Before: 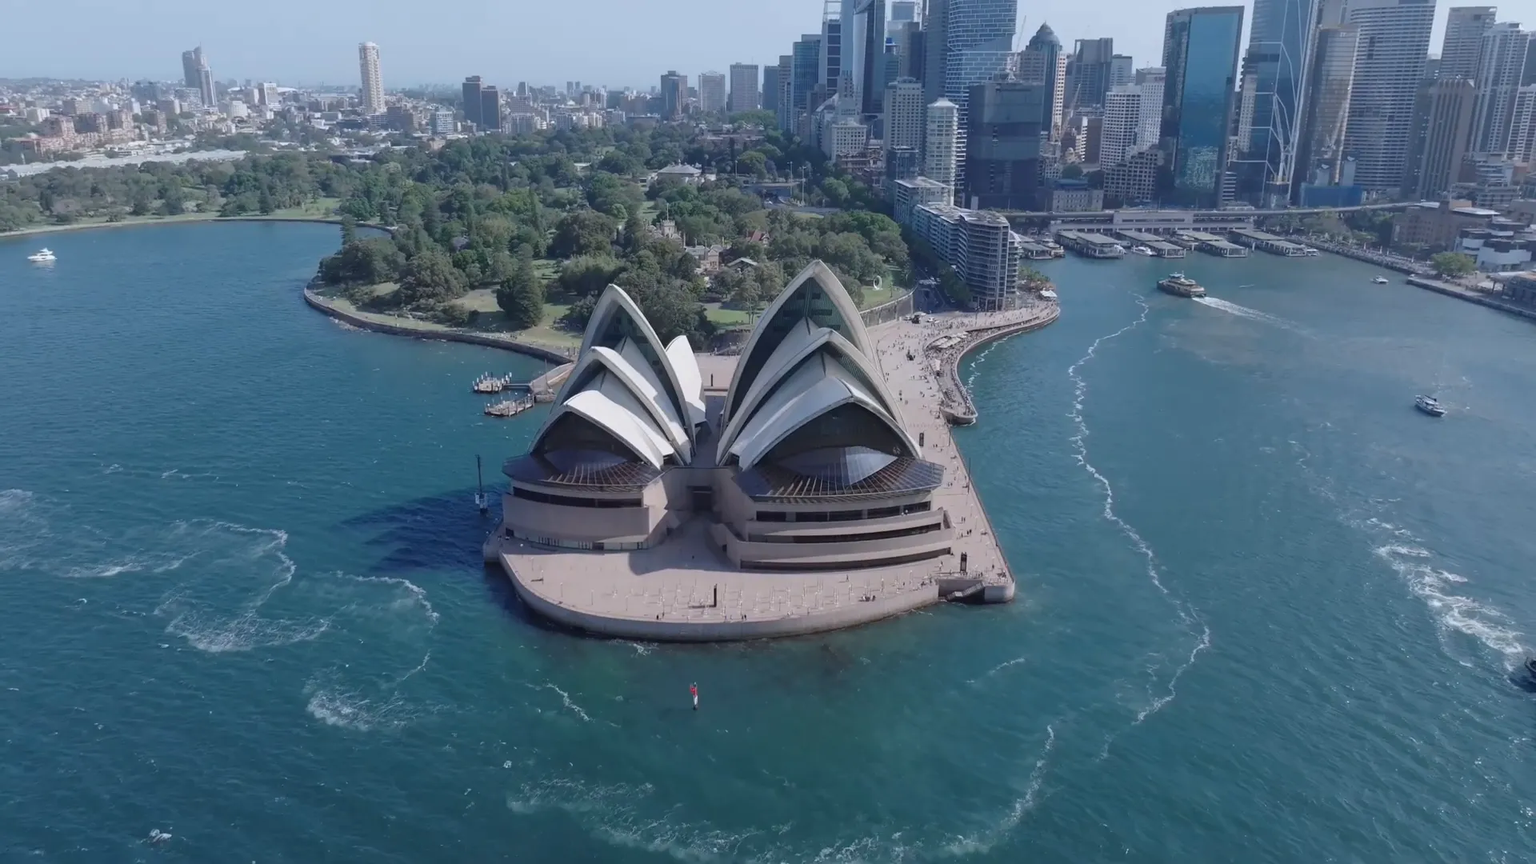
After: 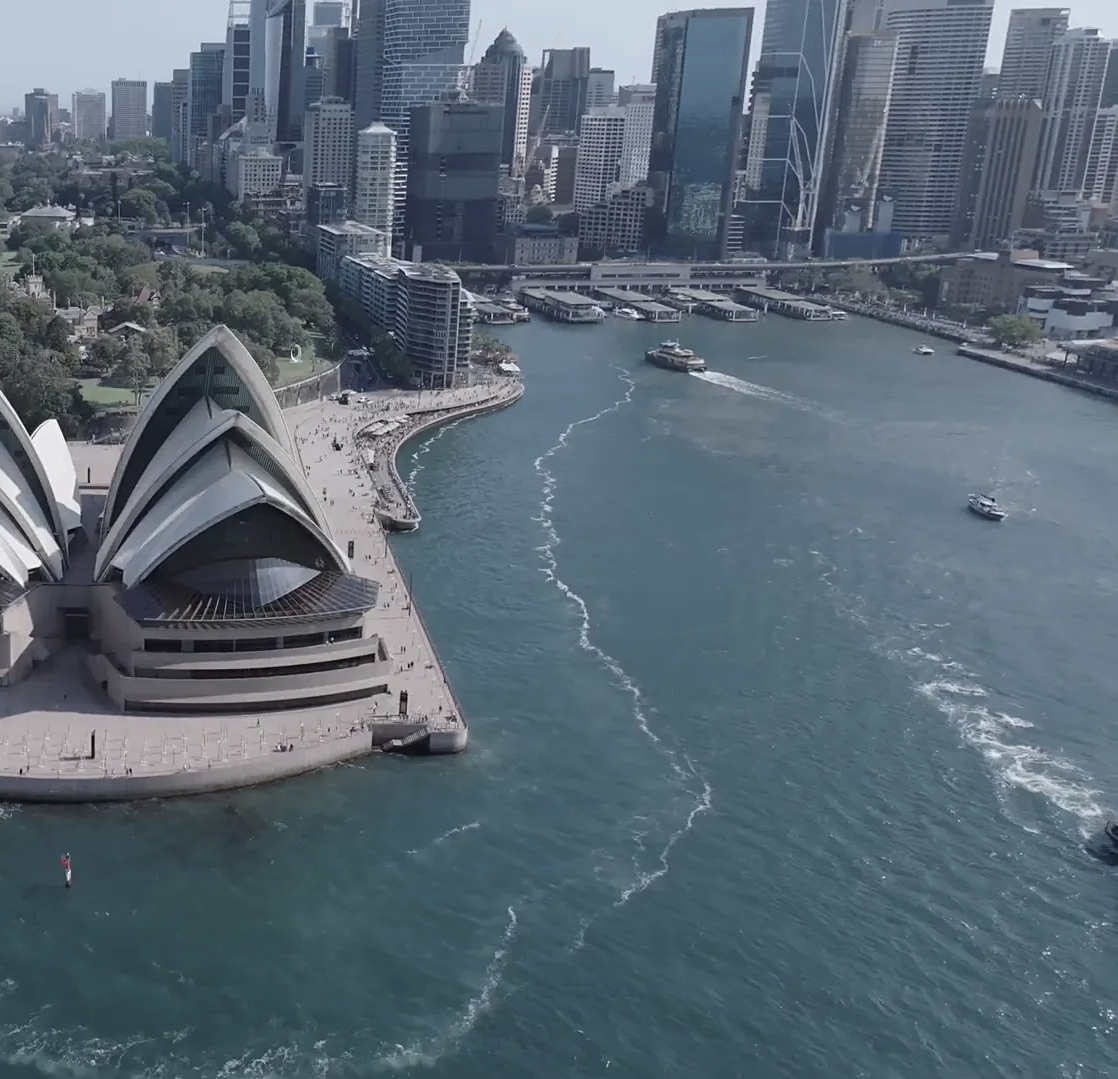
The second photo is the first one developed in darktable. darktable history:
sharpen: amount 0.203
crop: left 41.733%
contrast brightness saturation: contrast 0.099, saturation -0.366
